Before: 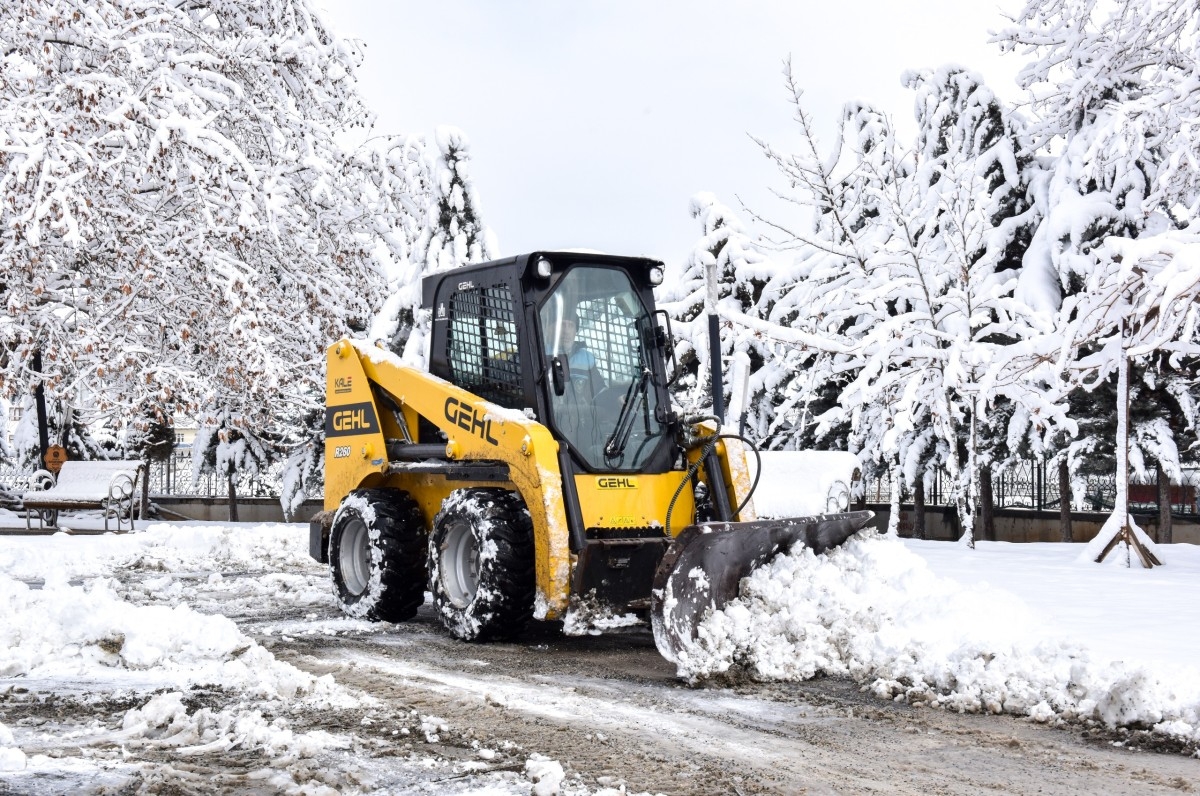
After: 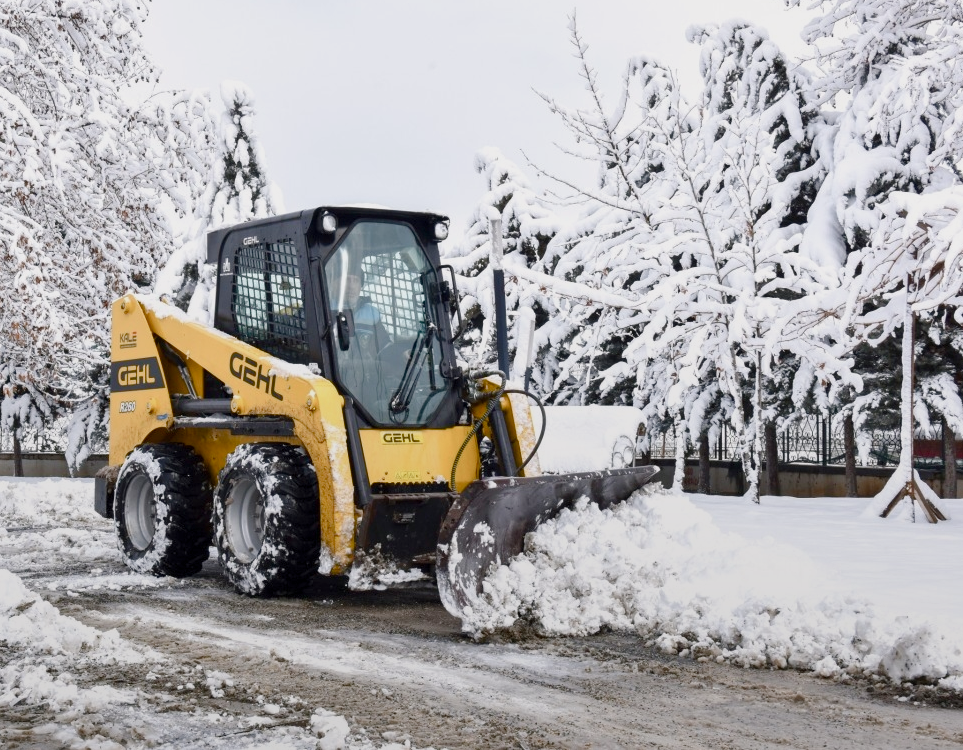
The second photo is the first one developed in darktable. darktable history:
graduated density: rotation -180°, offset 24.95
crop and rotate: left 17.959%, top 5.771%, right 1.742%
color balance rgb: shadows lift › chroma 1%, shadows lift › hue 113°, highlights gain › chroma 0.2%, highlights gain › hue 333°, perceptual saturation grading › global saturation 20%, perceptual saturation grading › highlights -50%, perceptual saturation grading › shadows 25%, contrast -10%
